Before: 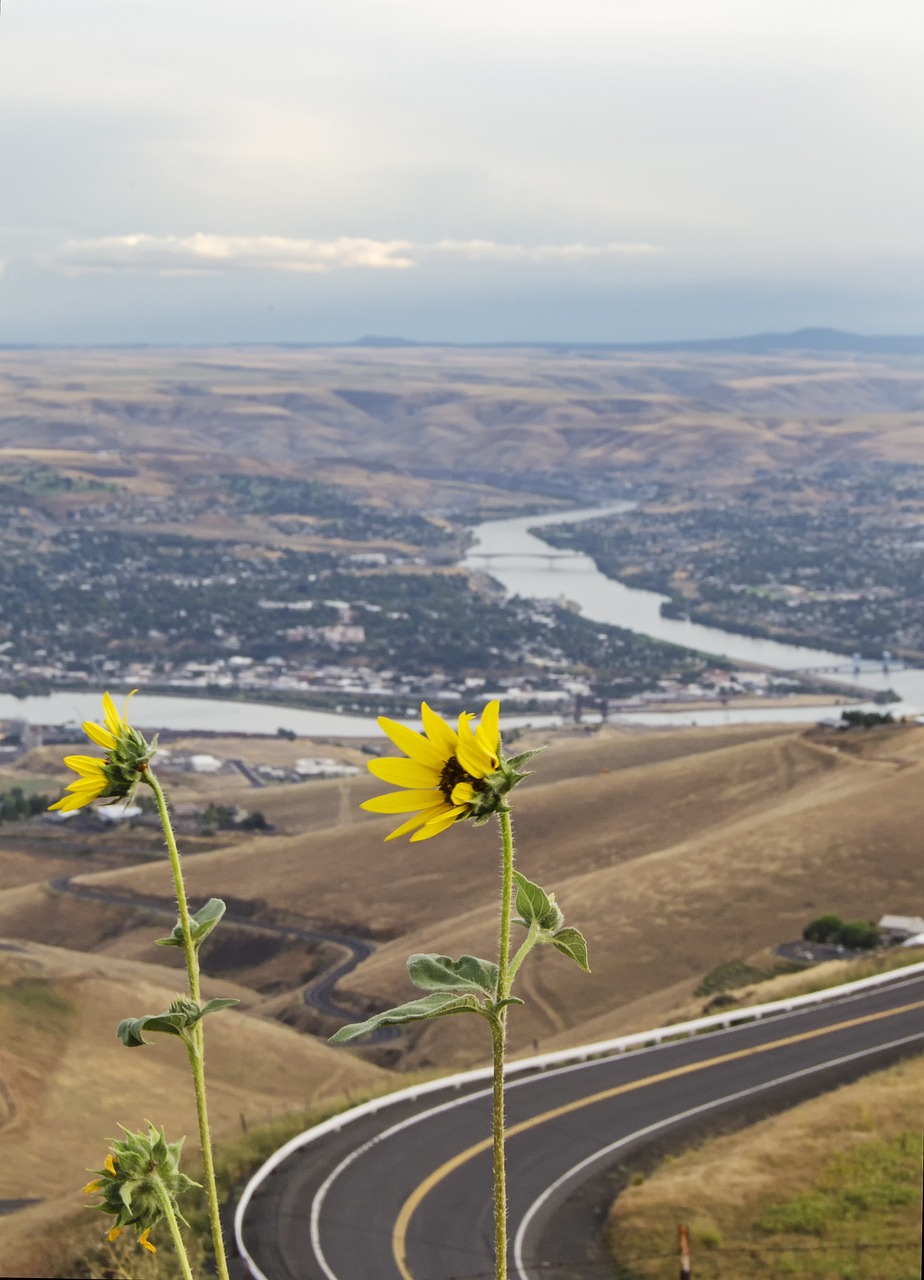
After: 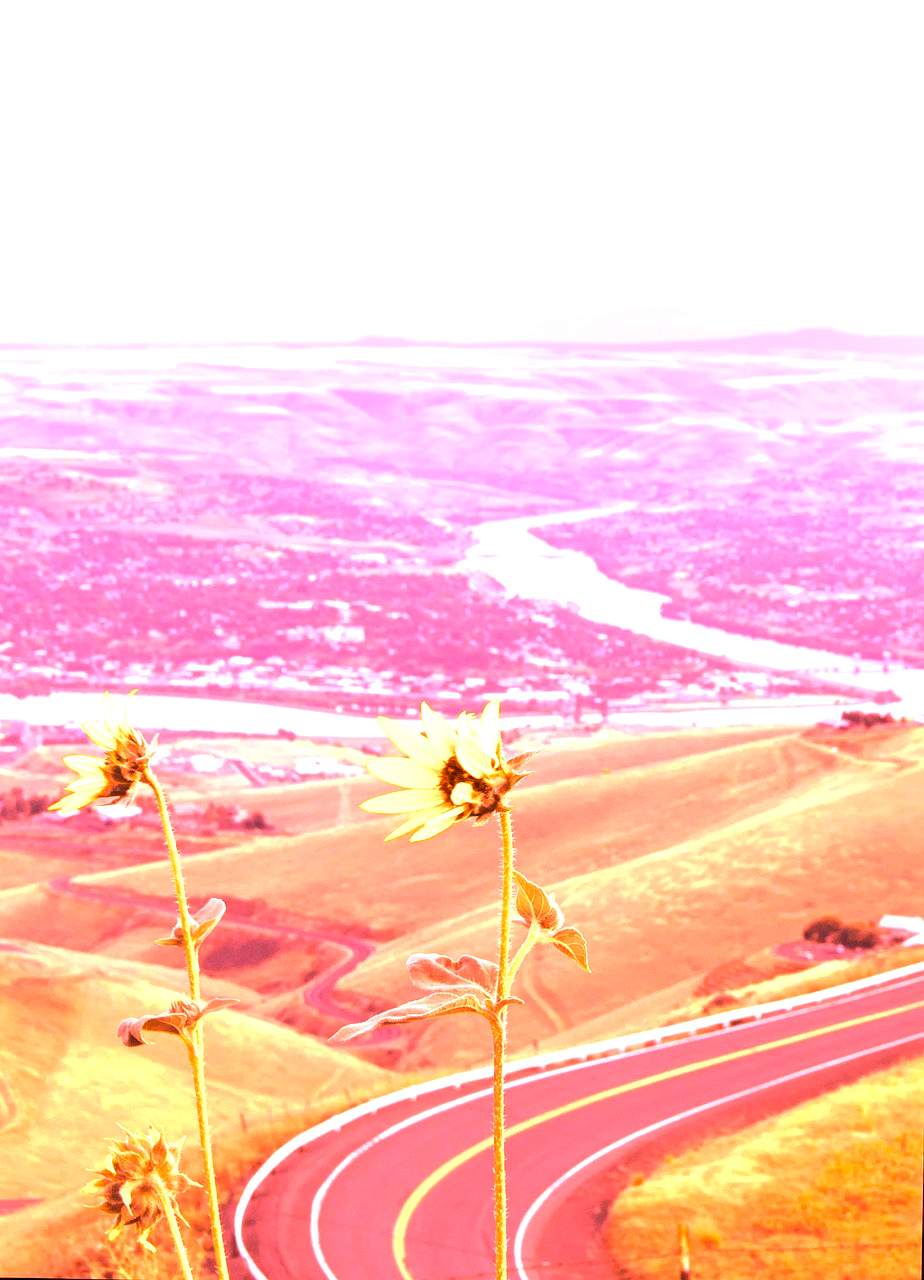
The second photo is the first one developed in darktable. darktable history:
color contrast: green-magenta contrast 0.8, blue-yellow contrast 1.1, unbound 0
white balance: red 4.26, blue 1.802
